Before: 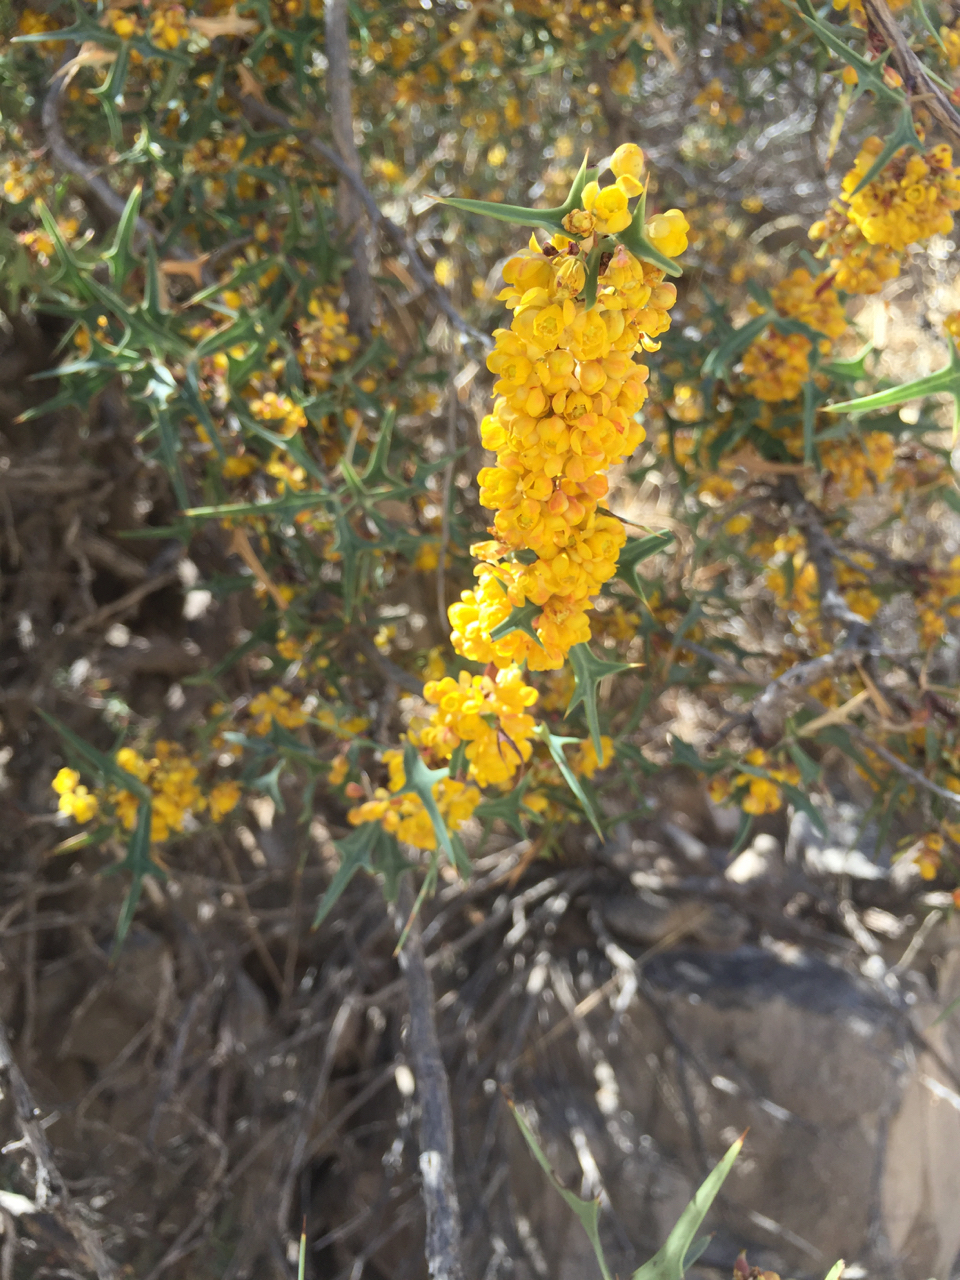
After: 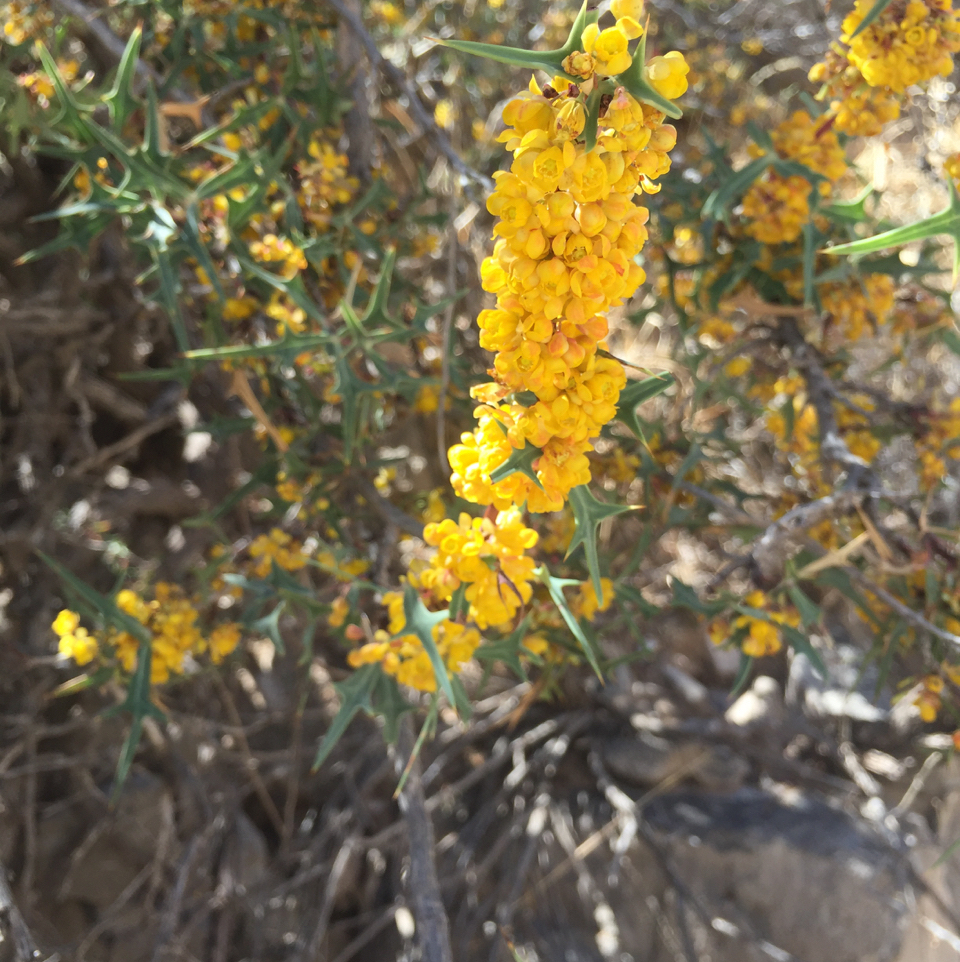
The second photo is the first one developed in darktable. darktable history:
crop and rotate: top 12.404%, bottom 12.414%
